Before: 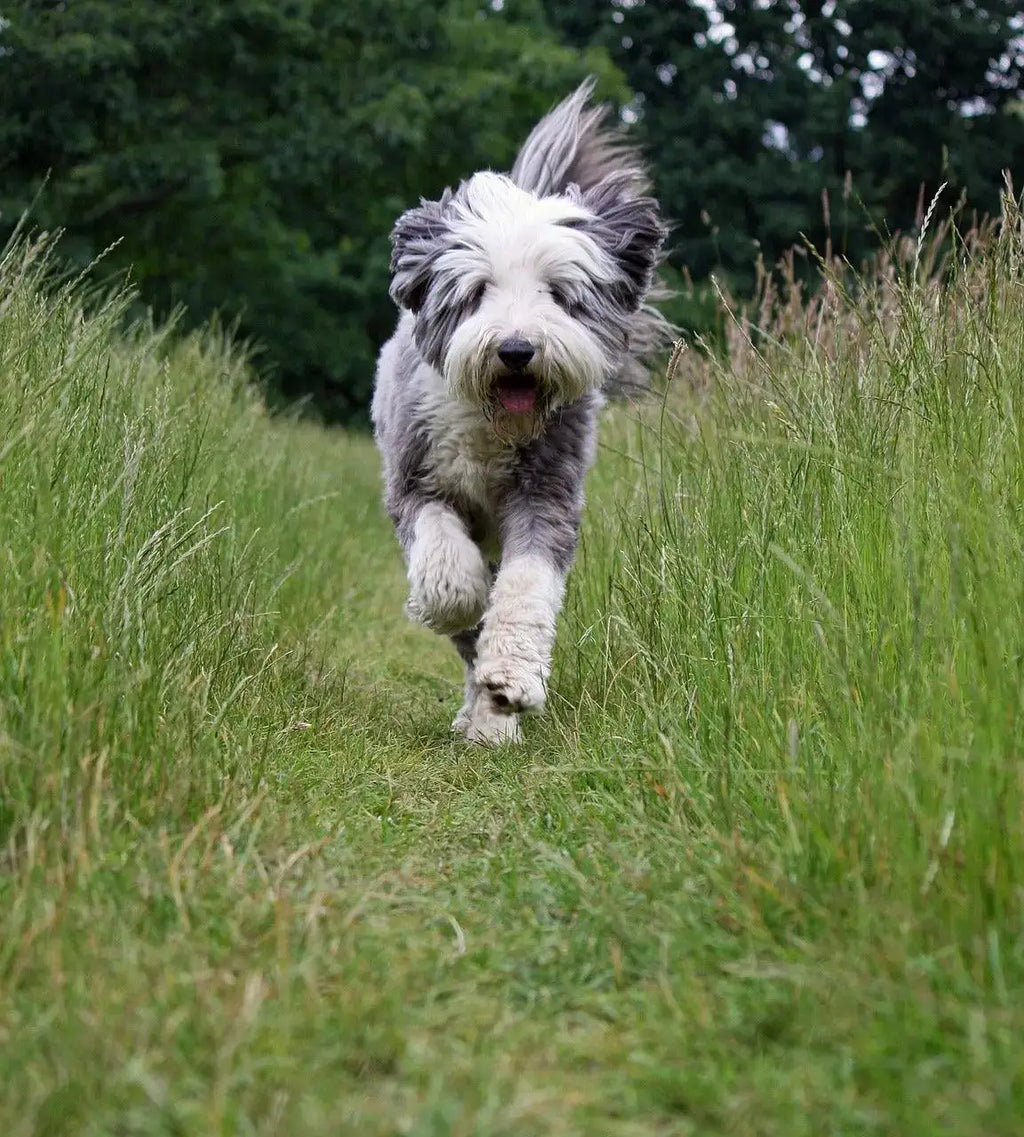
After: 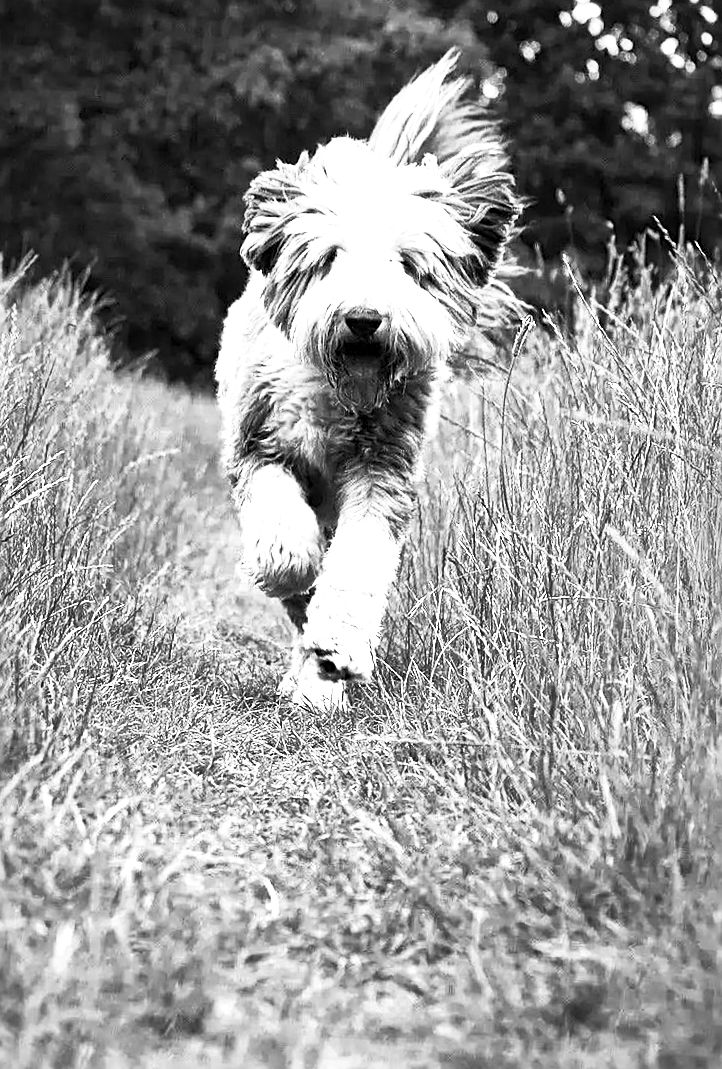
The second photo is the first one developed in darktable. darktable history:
crop and rotate: angle -3.31°, left 14.072%, top 0.037%, right 10.928%, bottom 0.024%
sharpen: on, module defaults
exposure: compensate exposure bias true, compensate highlight preservation false
tone equalizer: -8 EV -0.414 EV, -7 EV -0.408 EV, -6 EV -0.36 EV, -5 EV -0.183 EV, -3 EV 0.233 EV, -2 EV 0.325 EV, -1 EV 0.407 EV, +0 EV 0.44 EV
contrast brightness saturation: contrast 0.56, brightness 0.579, saturation -0.337
local contrast: mode bilateral grid, contrast 25, coarseness 60, detail 151%, midtone range 0.2
color calibration: output gray [0.253, 0.26, 0.487, 0], illuminant as shot in camera, x 0.358, y 0.373, temperature 4628.91 K
